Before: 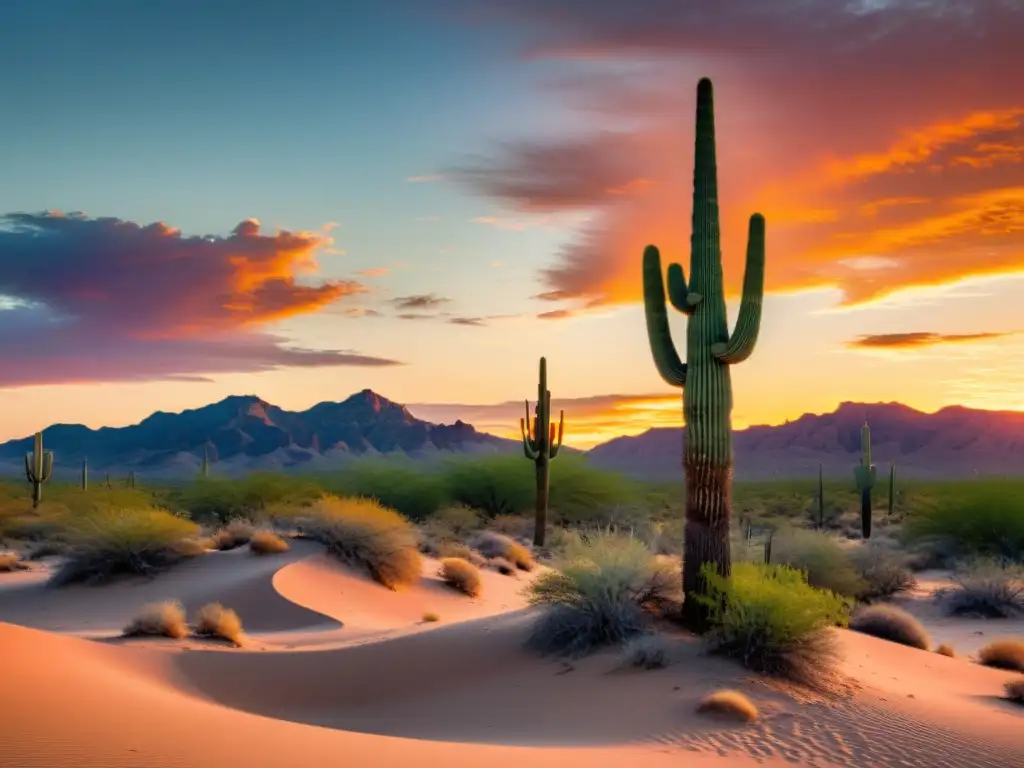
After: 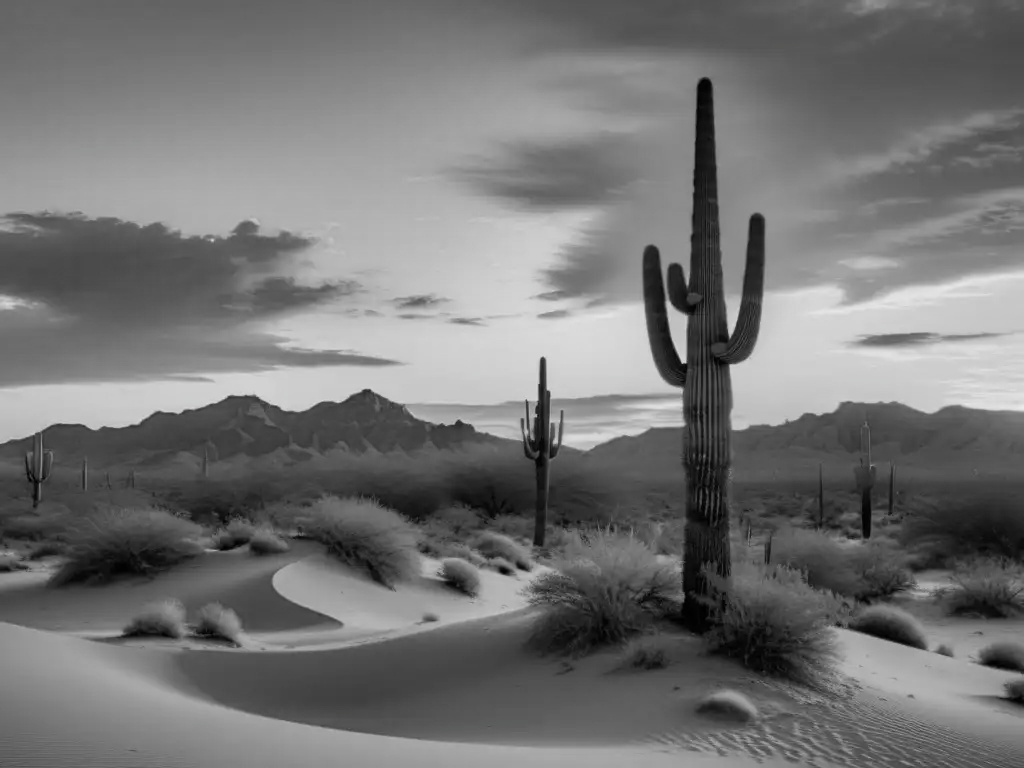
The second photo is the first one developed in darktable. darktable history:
color balance rgb: perceptual saturation grading › global saturation 0.334%, perceptual saturation grading › mid-tones 11.73%
color calibration: output gray [0.21, 0.42, 0.37, 0], illuminant same as pipeline (D50), adaptation none (bypass), x 0.332, y 0.333, temperature 5017.49 K
